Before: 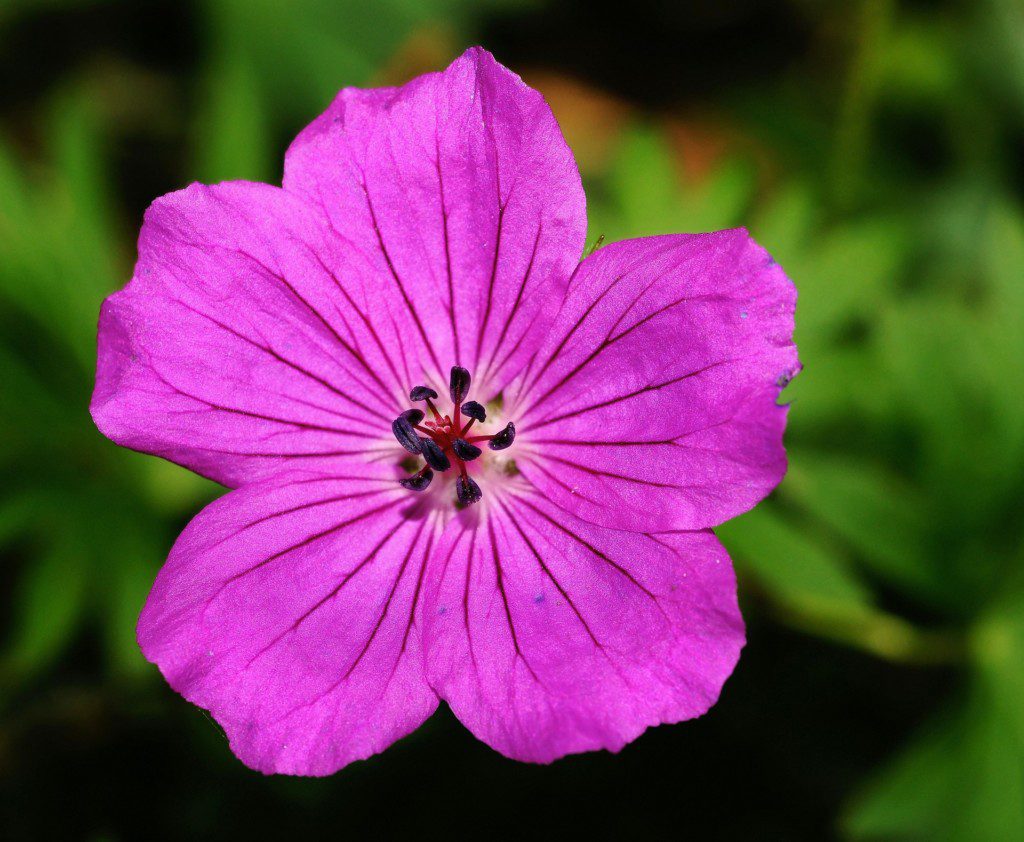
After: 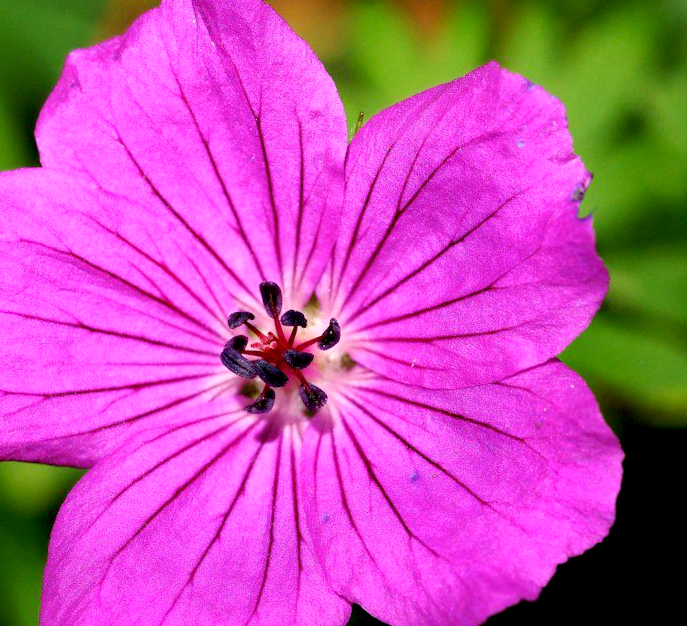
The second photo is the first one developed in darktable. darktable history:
exposure: black level correction 0.005, exposure 0.416 EV, compensate exposure bias true, compensate highlight preservation false
crop and rotate: angle 18.11°, left 6.911%, right 3.833%, bottom 1.108%
